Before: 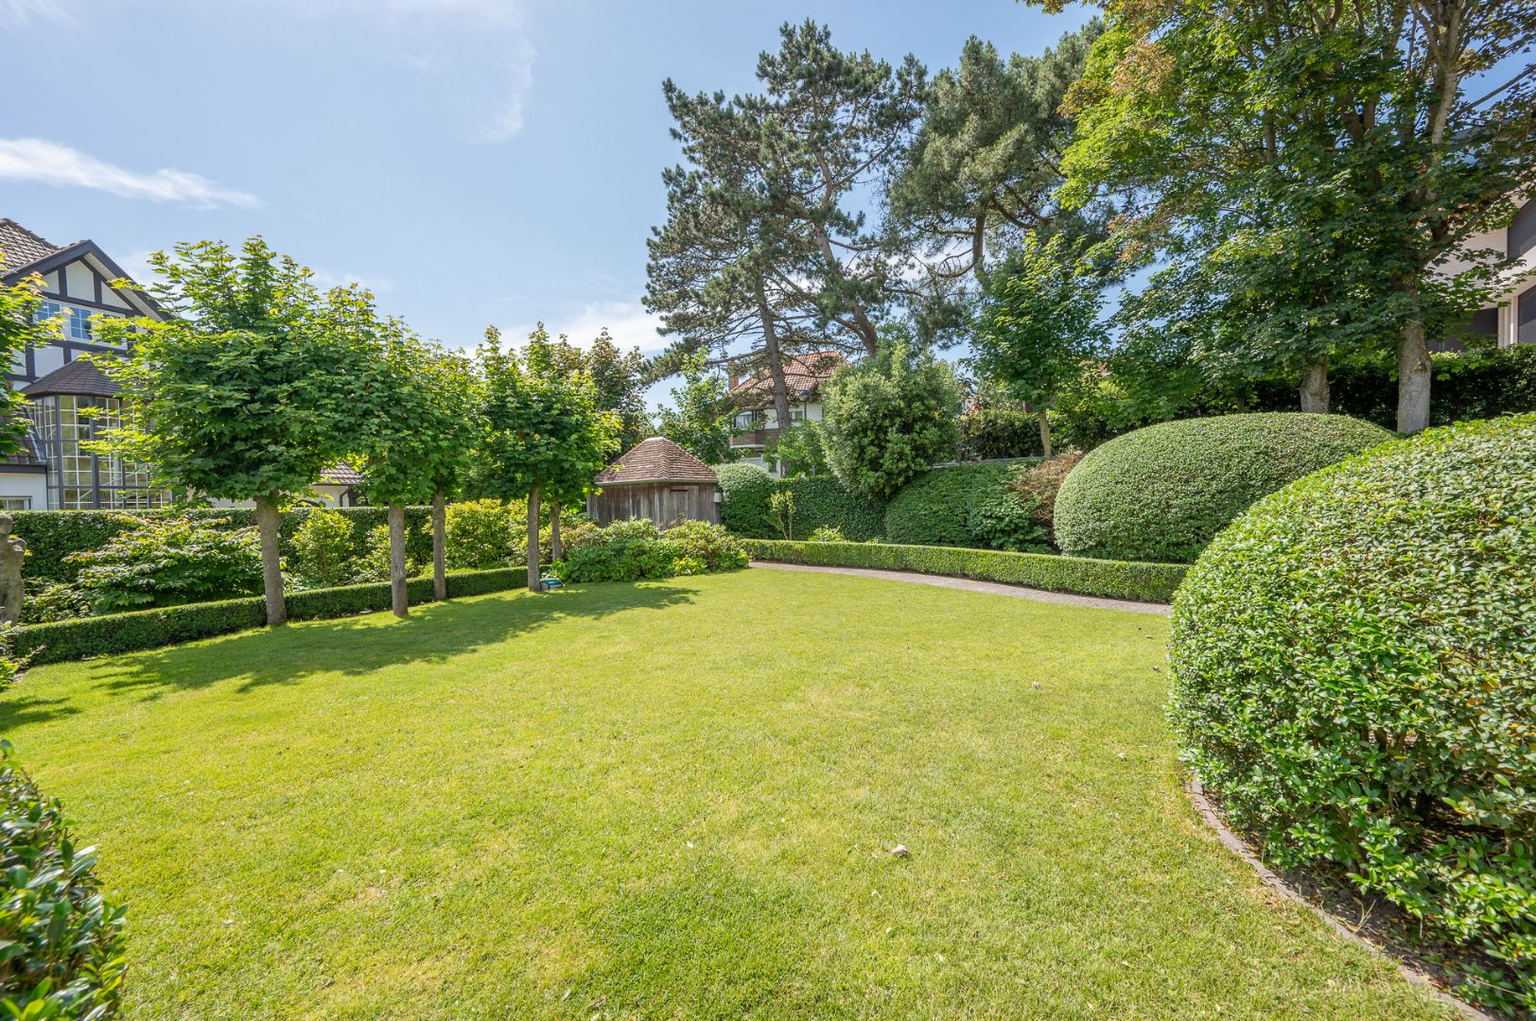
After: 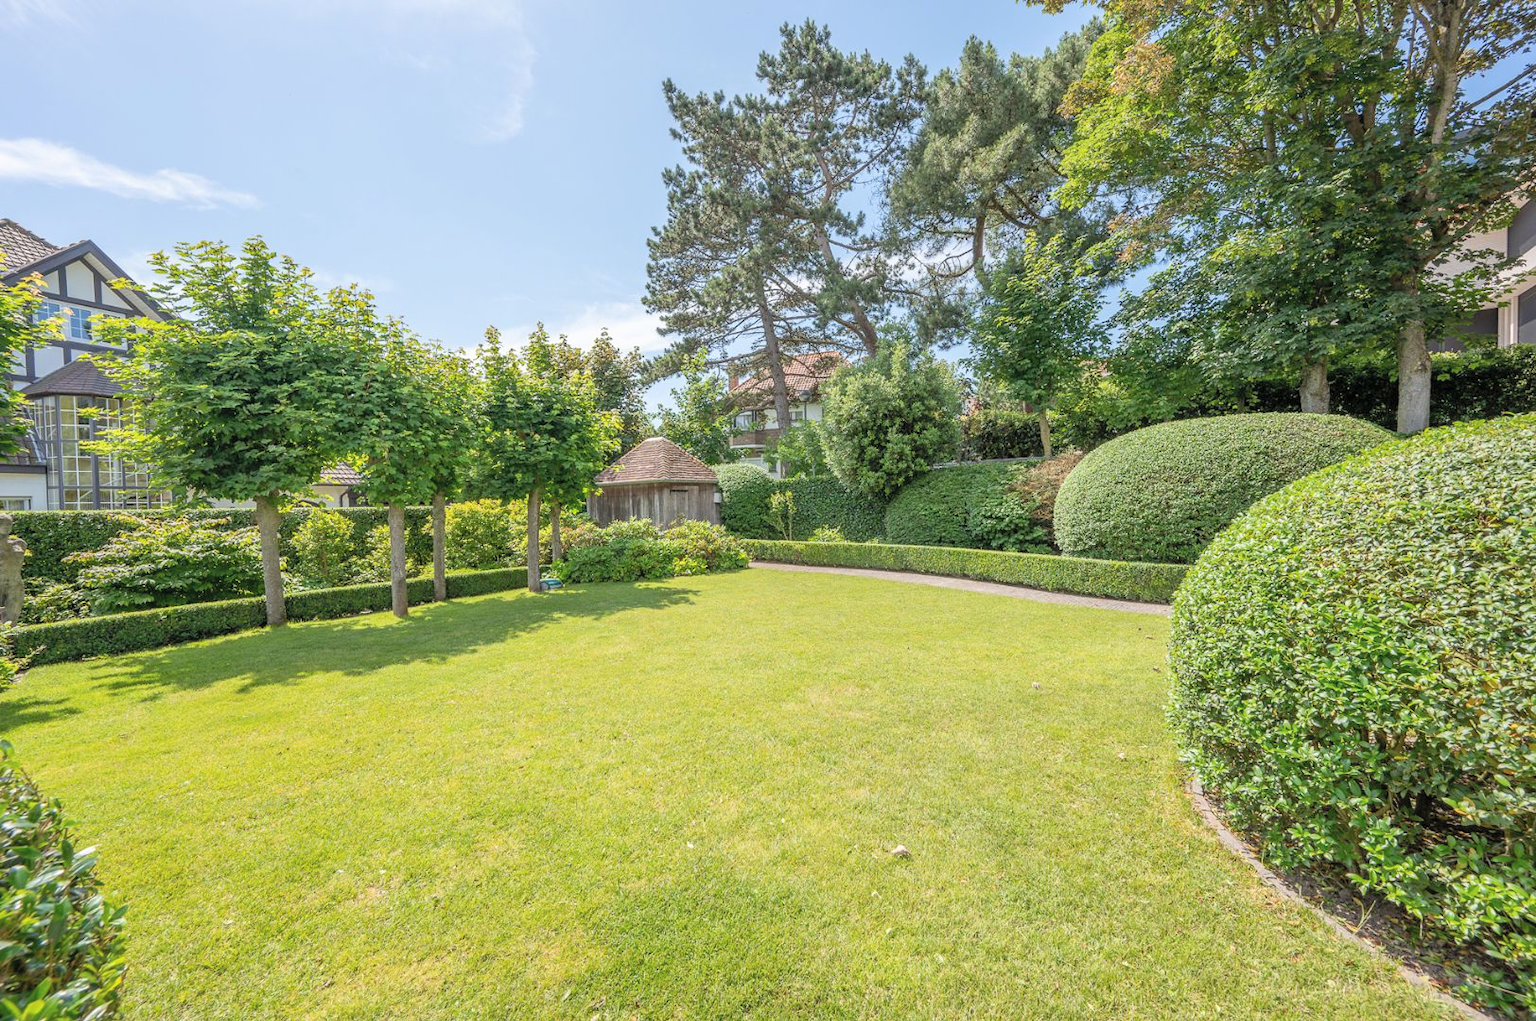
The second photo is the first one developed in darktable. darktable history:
contrast brightness saturation: brightness 0.135
